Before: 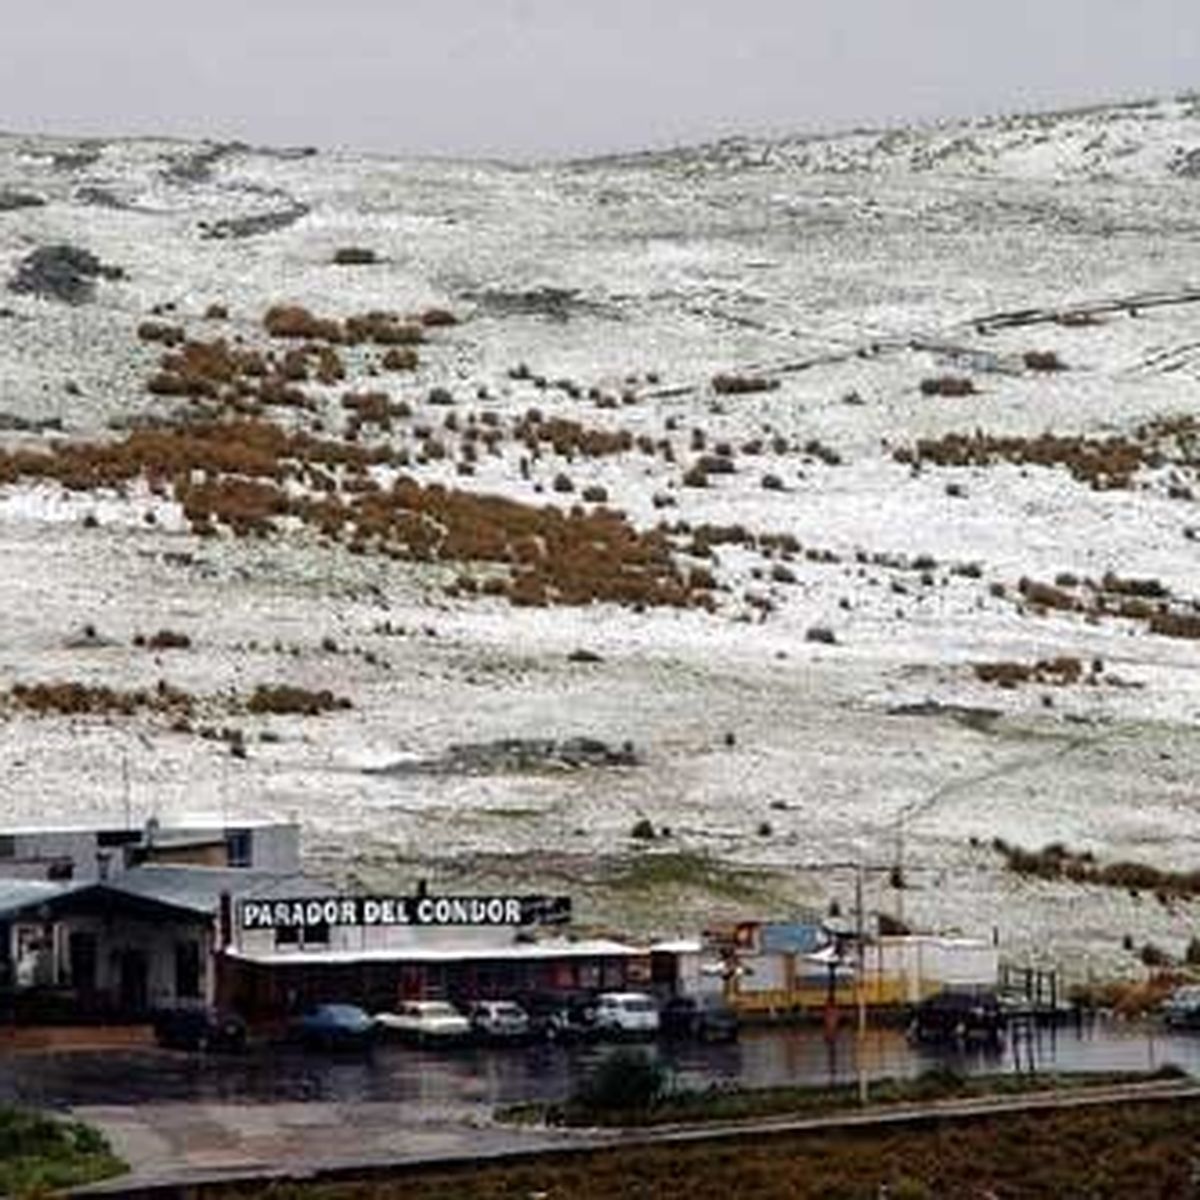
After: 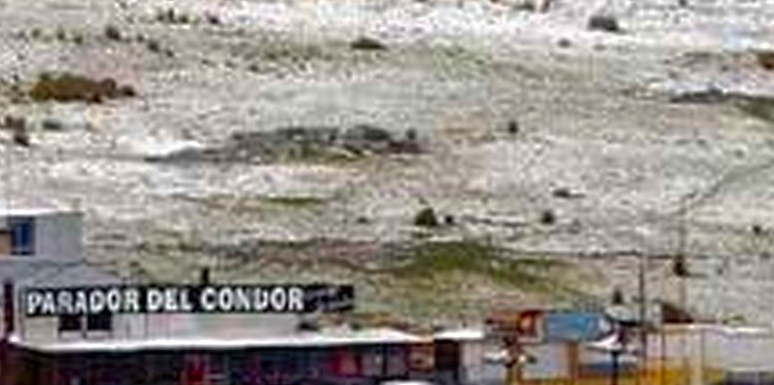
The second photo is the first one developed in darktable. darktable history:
color correction: highlights b* -0.031, saturation 1.34
crop: left 18.116%, top 51.045%, right 17.368%, bottom 16.854%
shadows and highlights: on, module defaults
